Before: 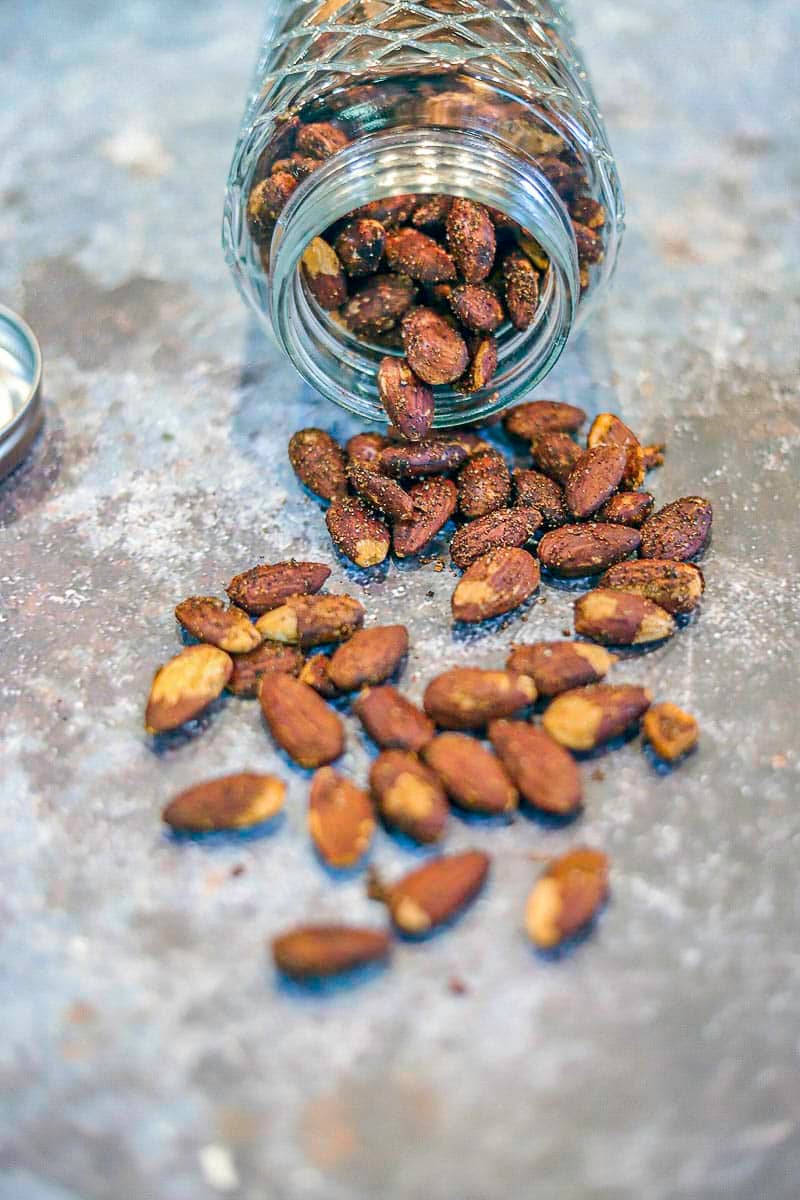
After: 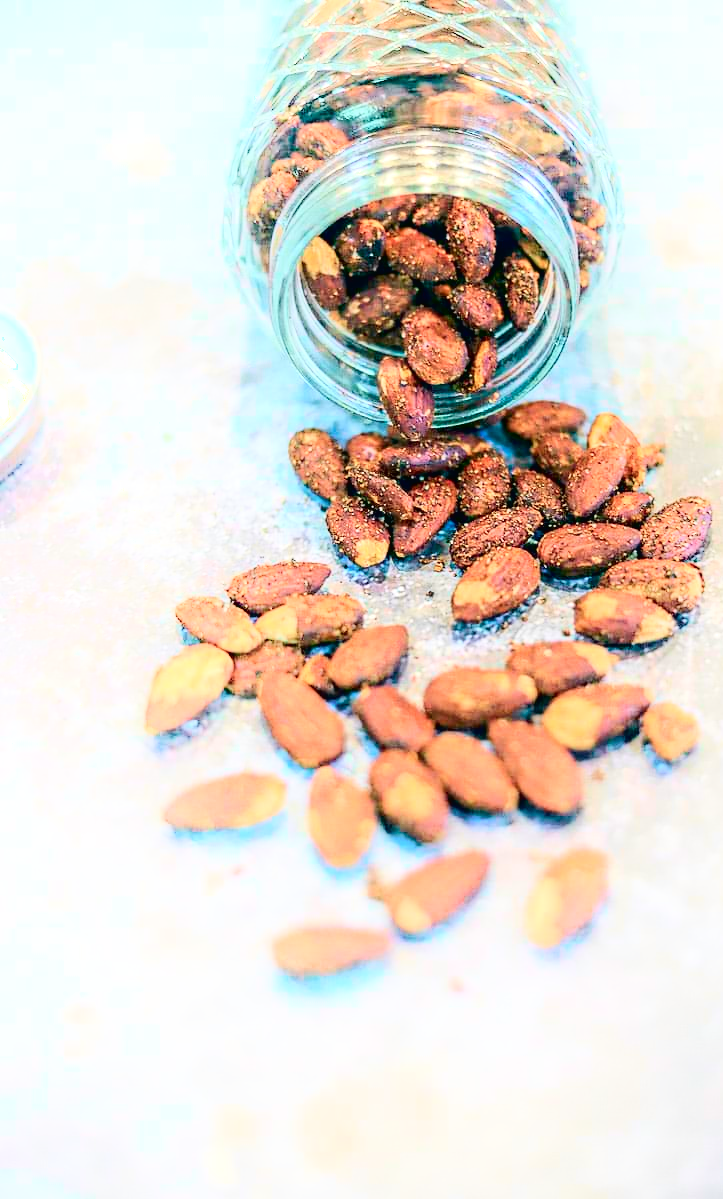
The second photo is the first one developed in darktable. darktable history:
tone equalizer: on, module defaults
exposure: exposure 0.127 EV, compensate highlight preservation false
tone curve: curves: ch0 [(0, 0.013) (0.054, 0.018) (0.205, 0.191) (0.289, 0.292) (0.39, 0.424) (0.493, 0.551) (0.647, 0.752) (0.796, 0.887) (1, 0.998)]; ch1 [(0, 0) (0.371, 0.339) (0.477, 0.452) (0.494, 0.495) (0.501, 0.501) (0.51, 0.516) (0.54, 0.557) (0.572, 0.605) (0.66, 0.701) (0.783, 0.804) (1, 1)]; ch2 [(0, 0) (0.32, 0.281) (0.403, 0.399) (0.441, 0.428) (0.47, 0.469) (0.498, 0.496) (0.524, 0.543) (0.551, 0.579) (0.633, 0.665) (0.7, 0.711) (1, 1)], color space Lab, independent channels, preserve colors none
shadows and highlights: shadows -21.3, highlights 100, soften with gaussian
crop: right 9.509%, bottom 0.031%
